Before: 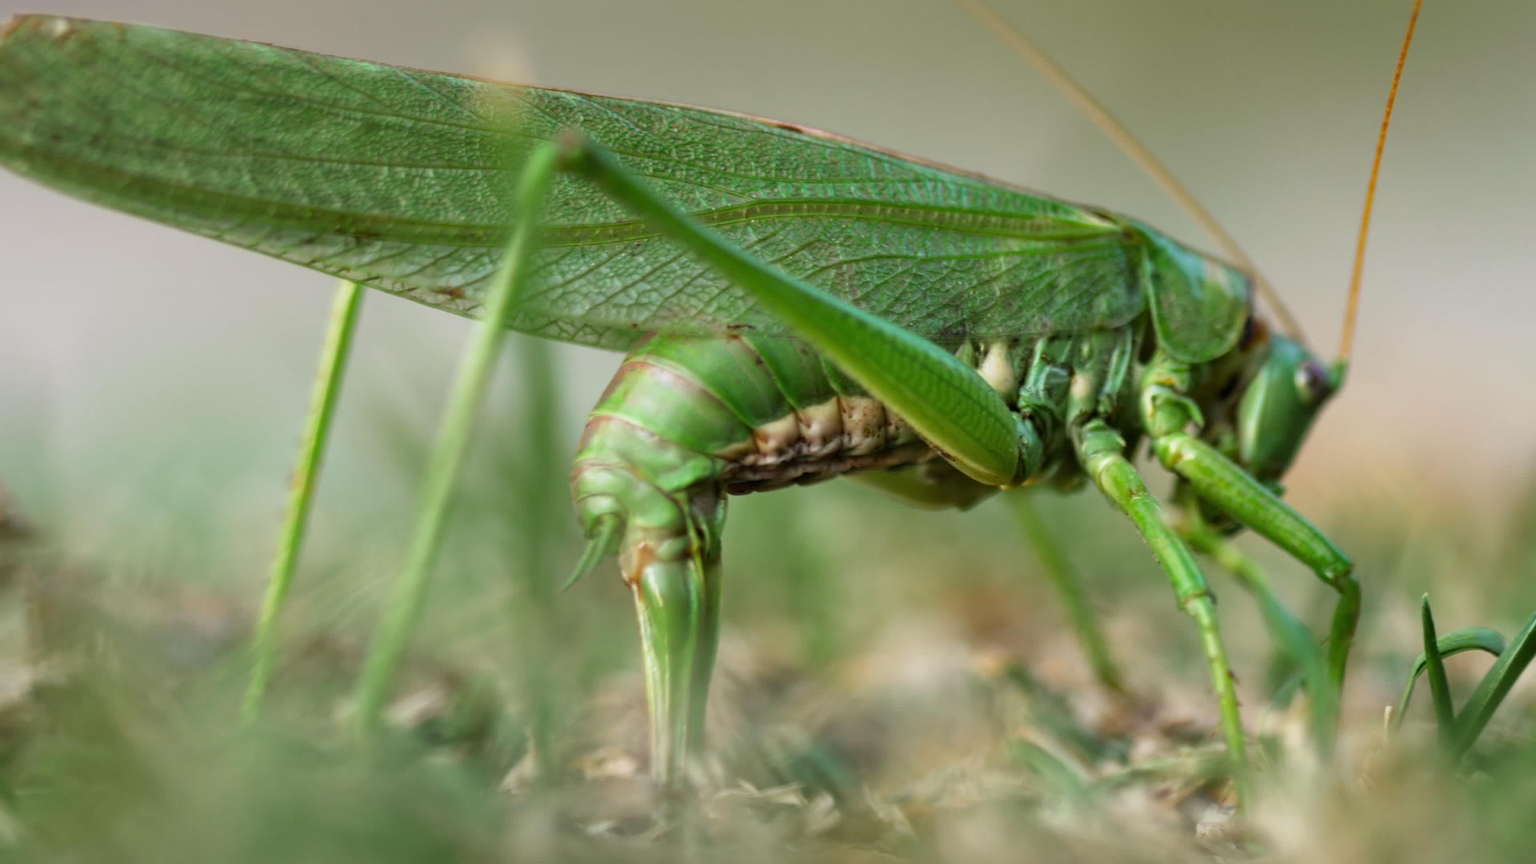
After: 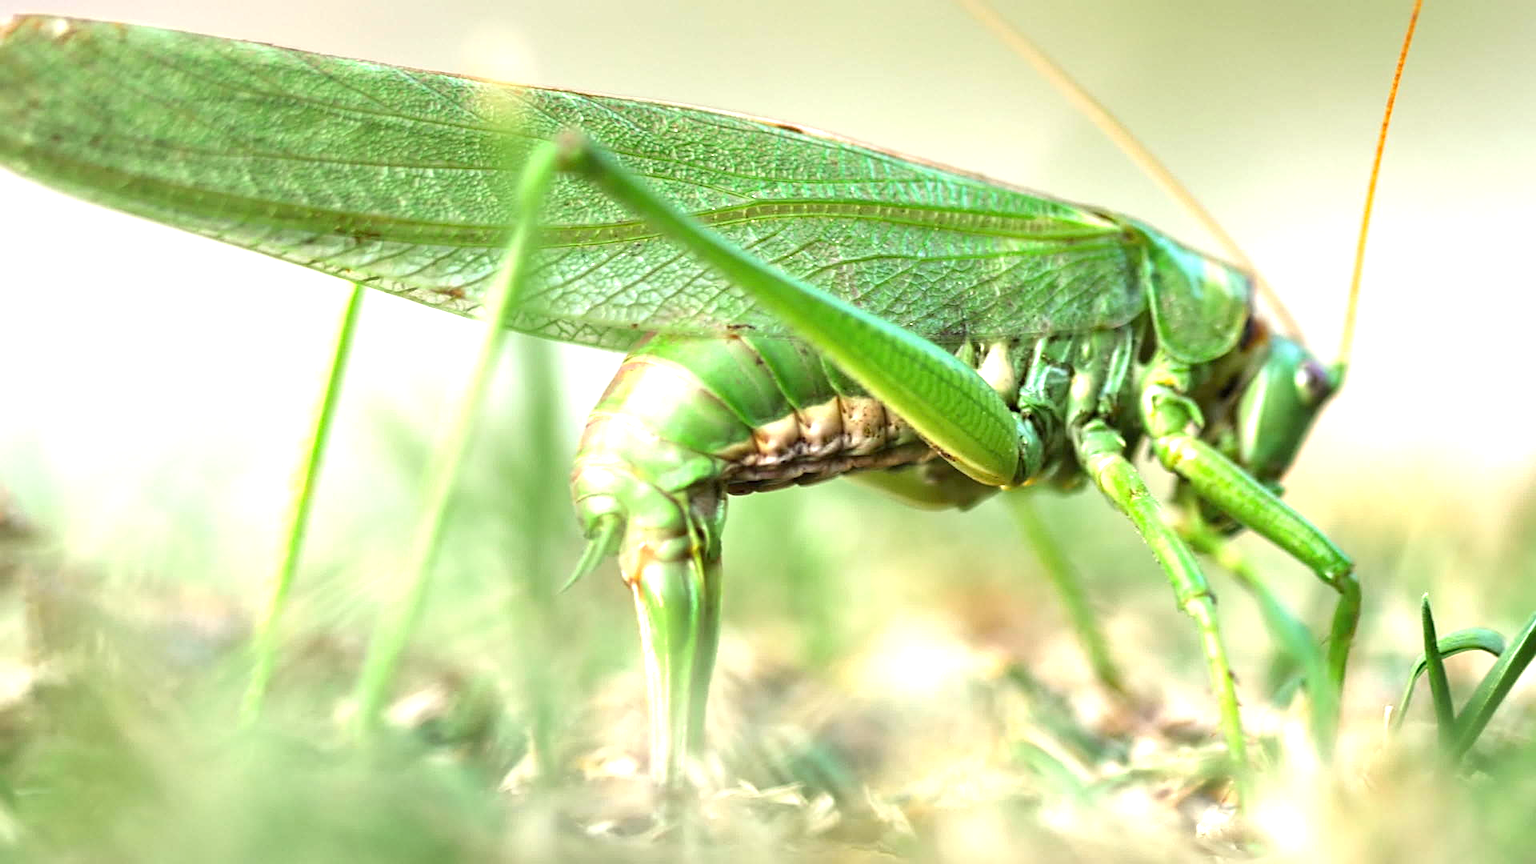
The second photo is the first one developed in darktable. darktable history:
sharpen: on, module defaults
exposure: black level correction 0, exposure 1.5 EV, compensate exposure bias true, compensate highlight preservation false
